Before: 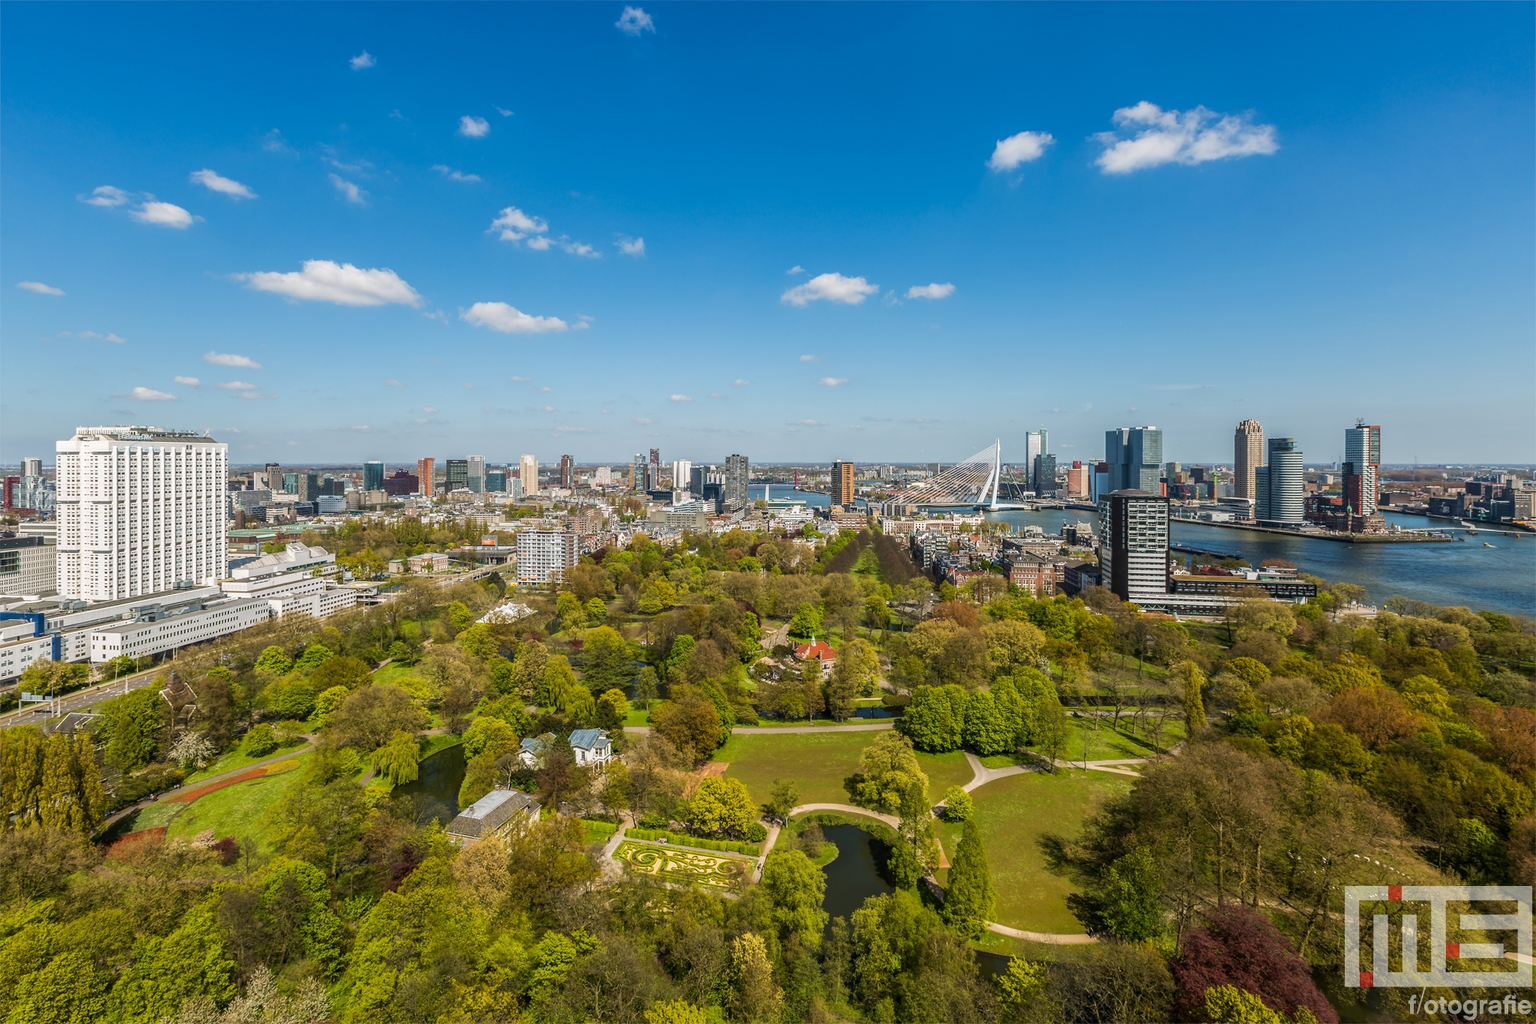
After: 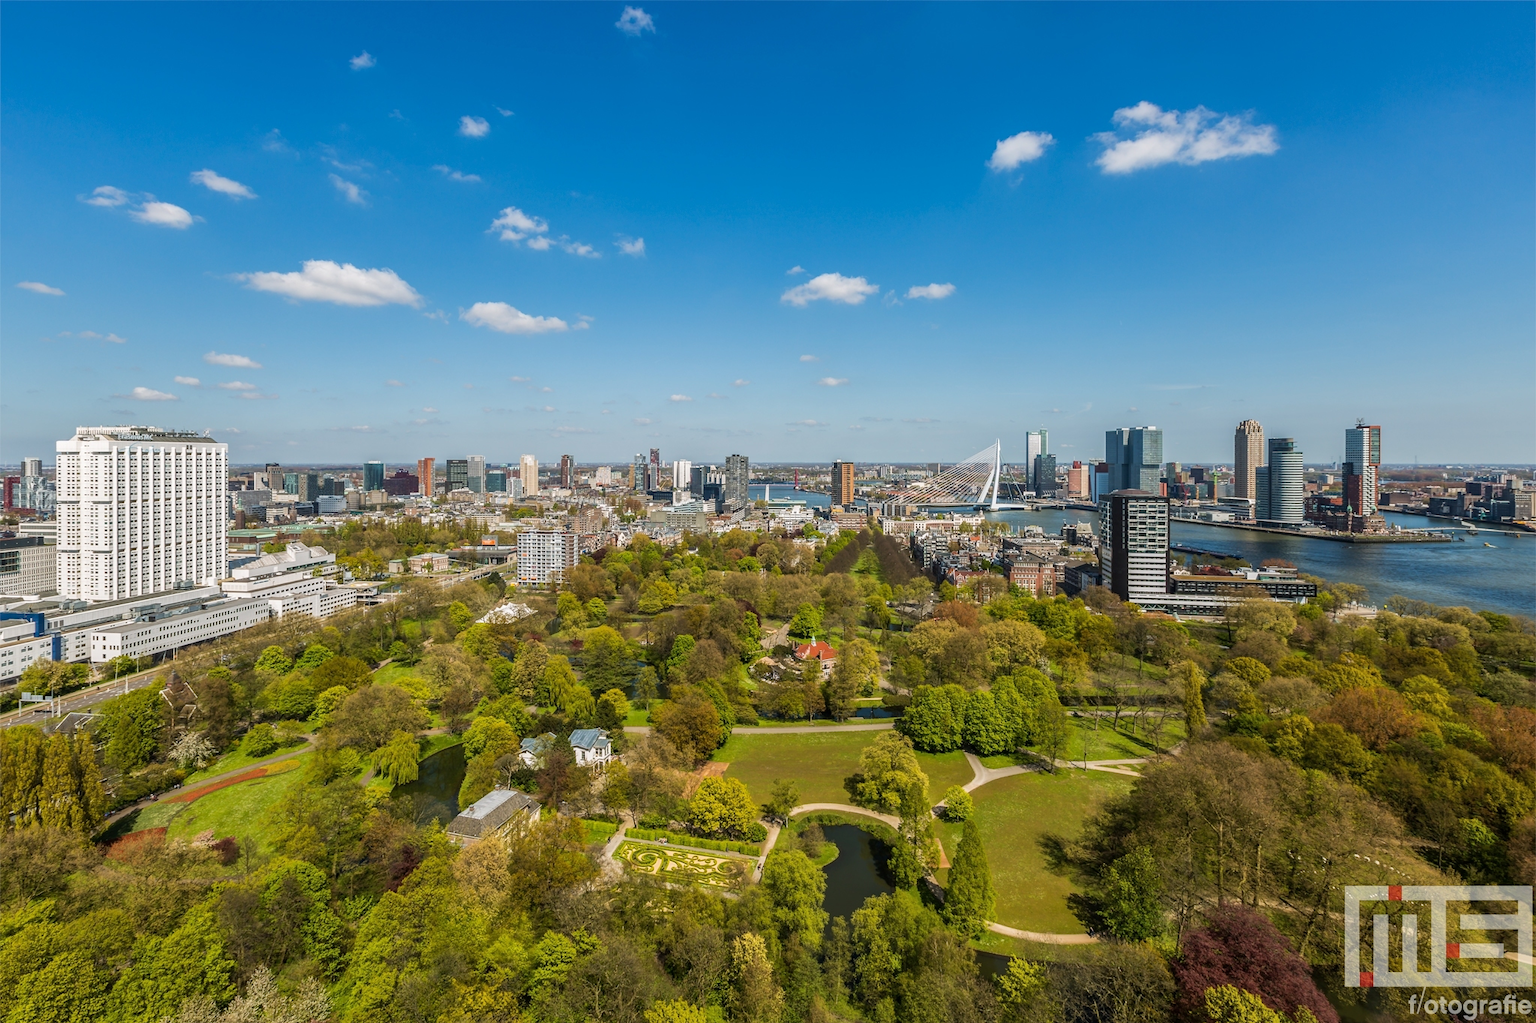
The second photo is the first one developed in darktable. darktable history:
shadows and highlights: shadows 34.1, highlights -35.15, soften with gaussian
